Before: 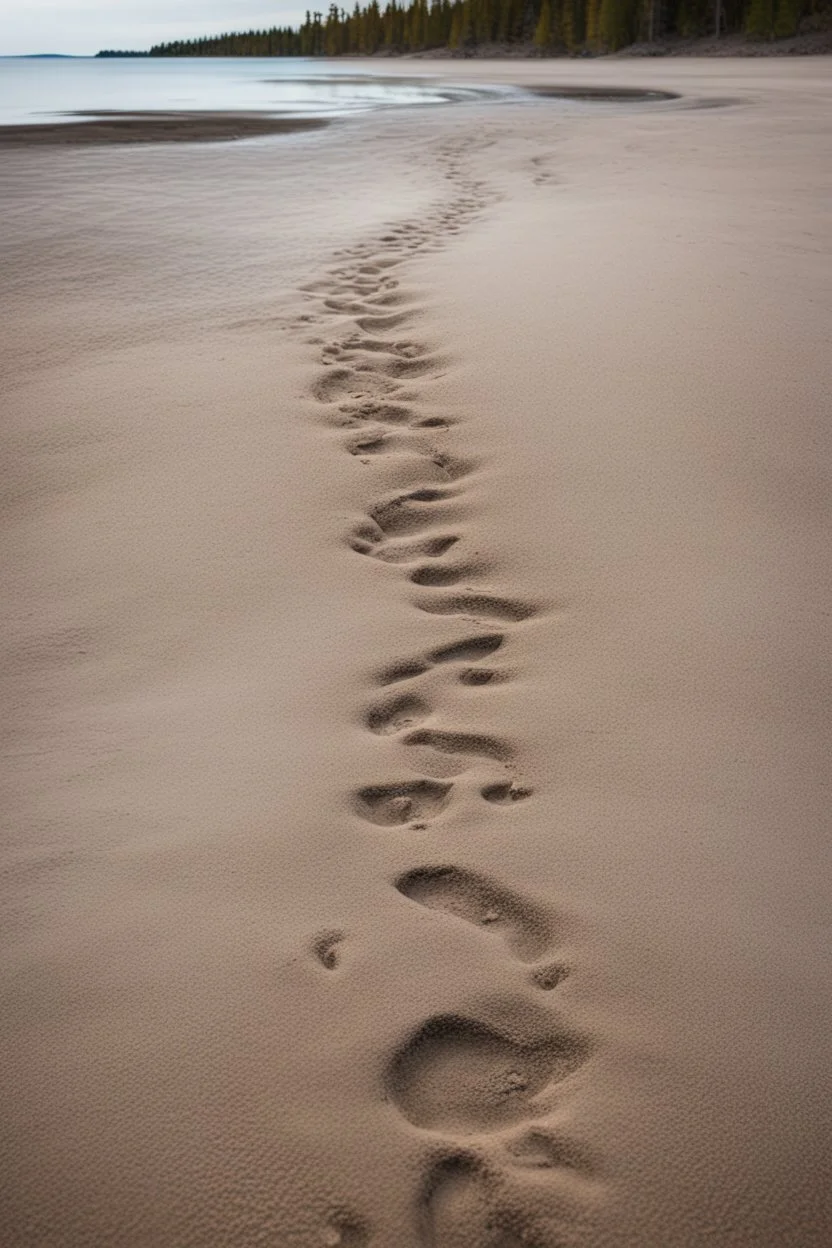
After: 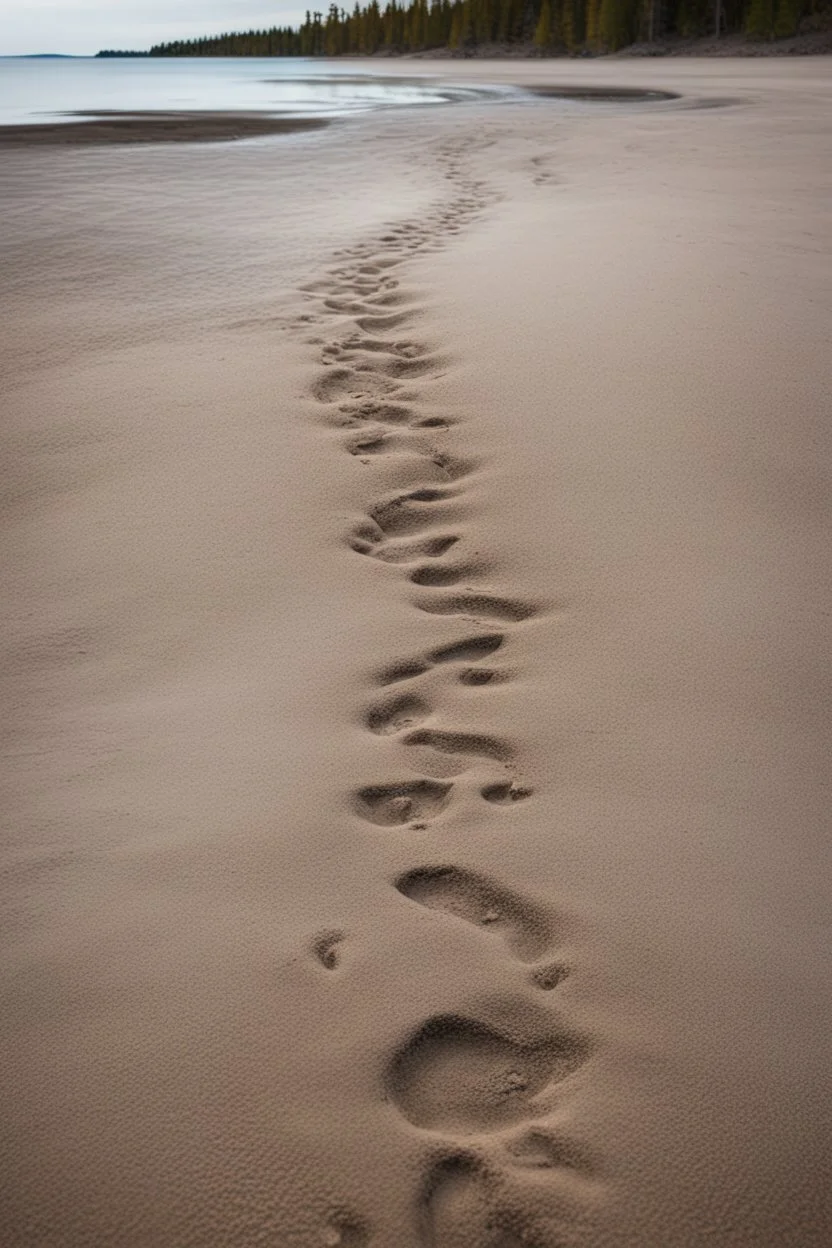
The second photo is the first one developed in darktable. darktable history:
tone equalizer: on, module defaults
base curve: curves: ch0 [(0, 0) (0.303, 0.277) (1, 1)]
